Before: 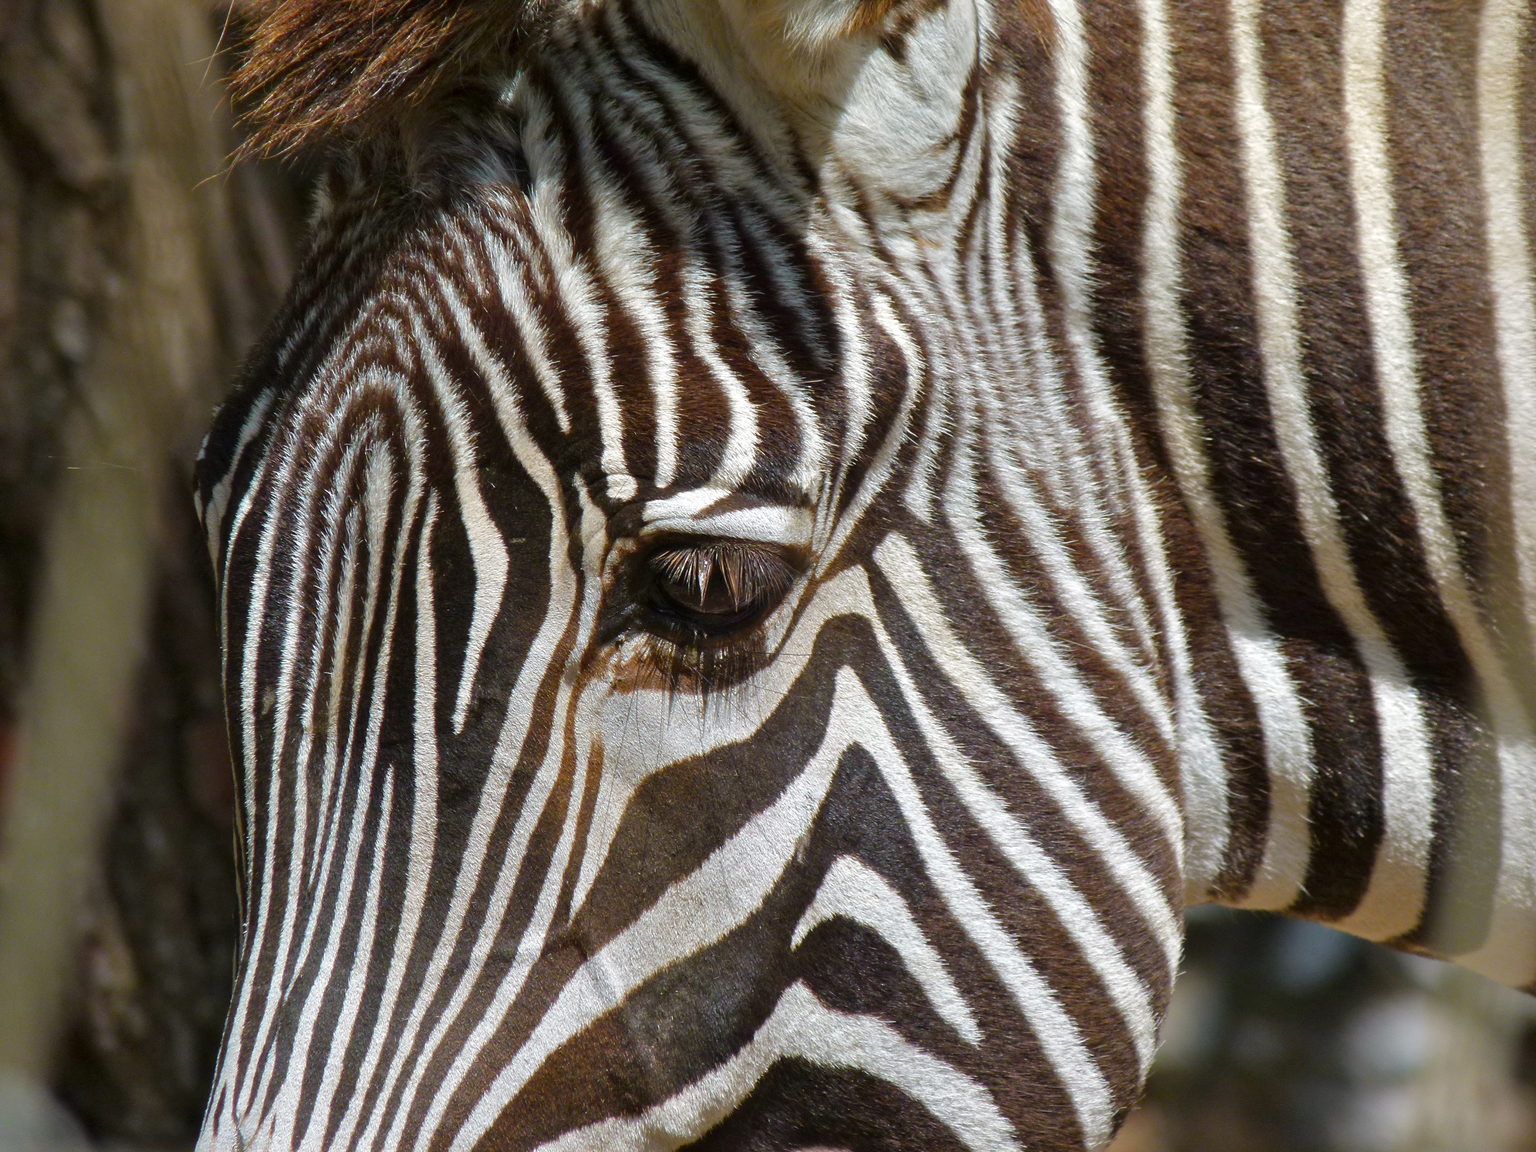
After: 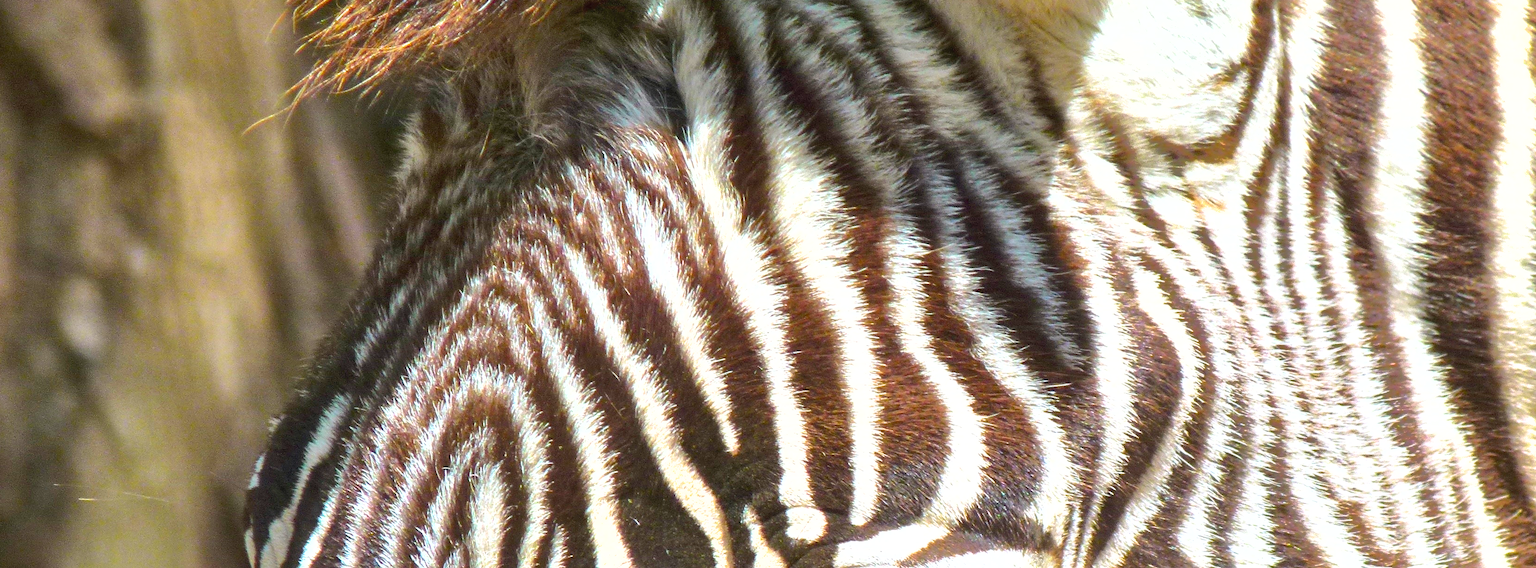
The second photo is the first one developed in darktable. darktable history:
exposure: black level correction 0, exposure 1.279 EV, compensate highlight preservation false
shadows and highlights: shadows 39.28, highlights -59.93
crop: left 0.528%, top 7.645%, right 23.286%, bottom 54.737%
contrast brightness saturation: contrast 0.197, brightness 0.161, saturation 0.221
